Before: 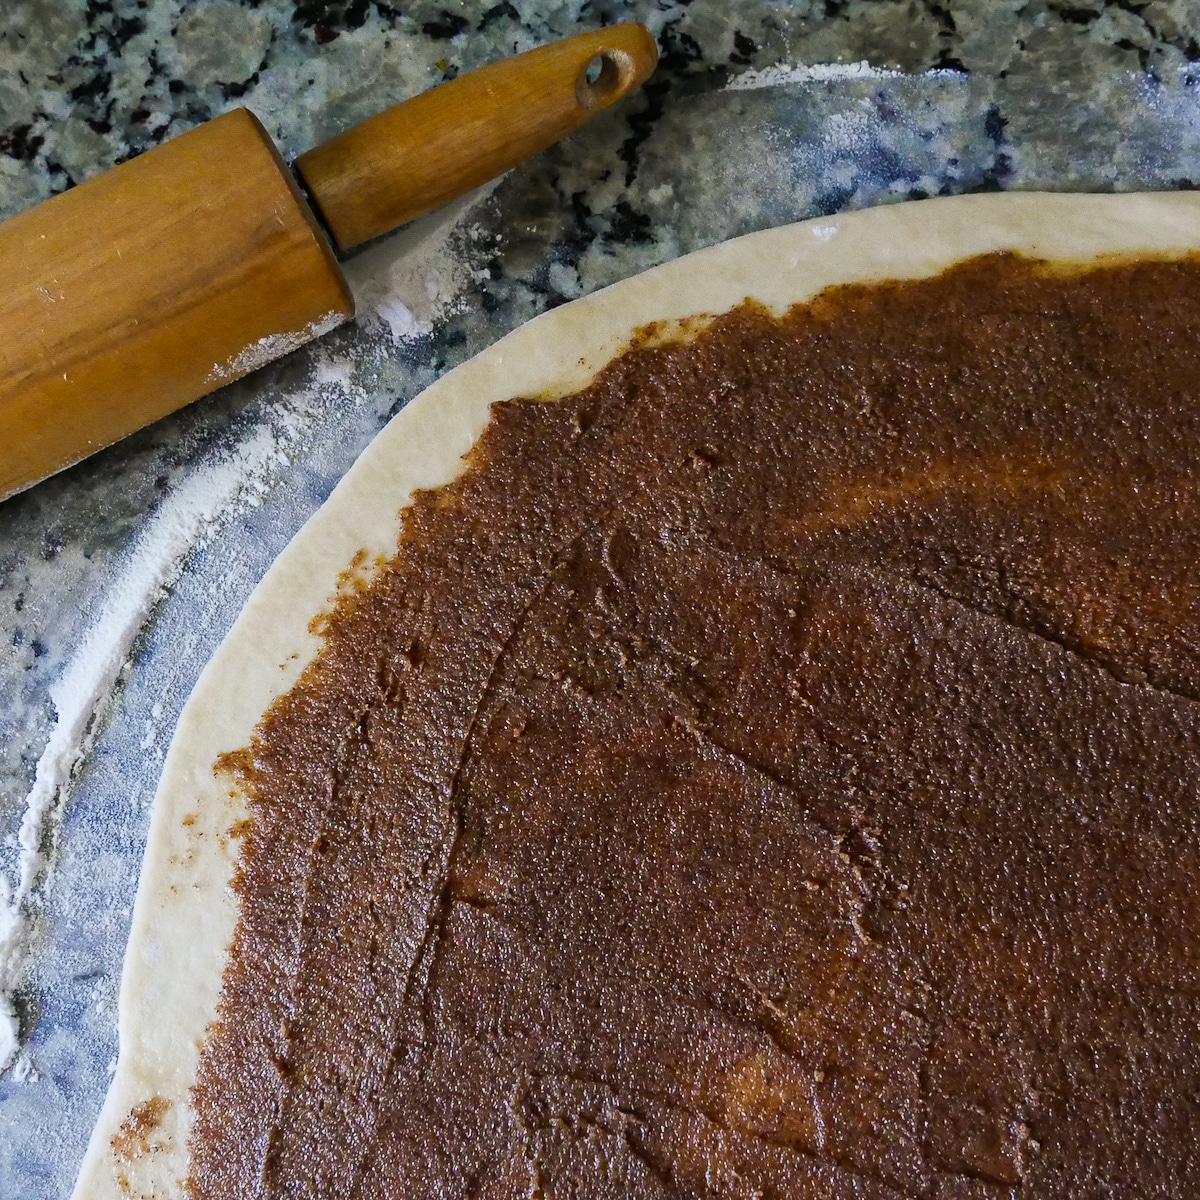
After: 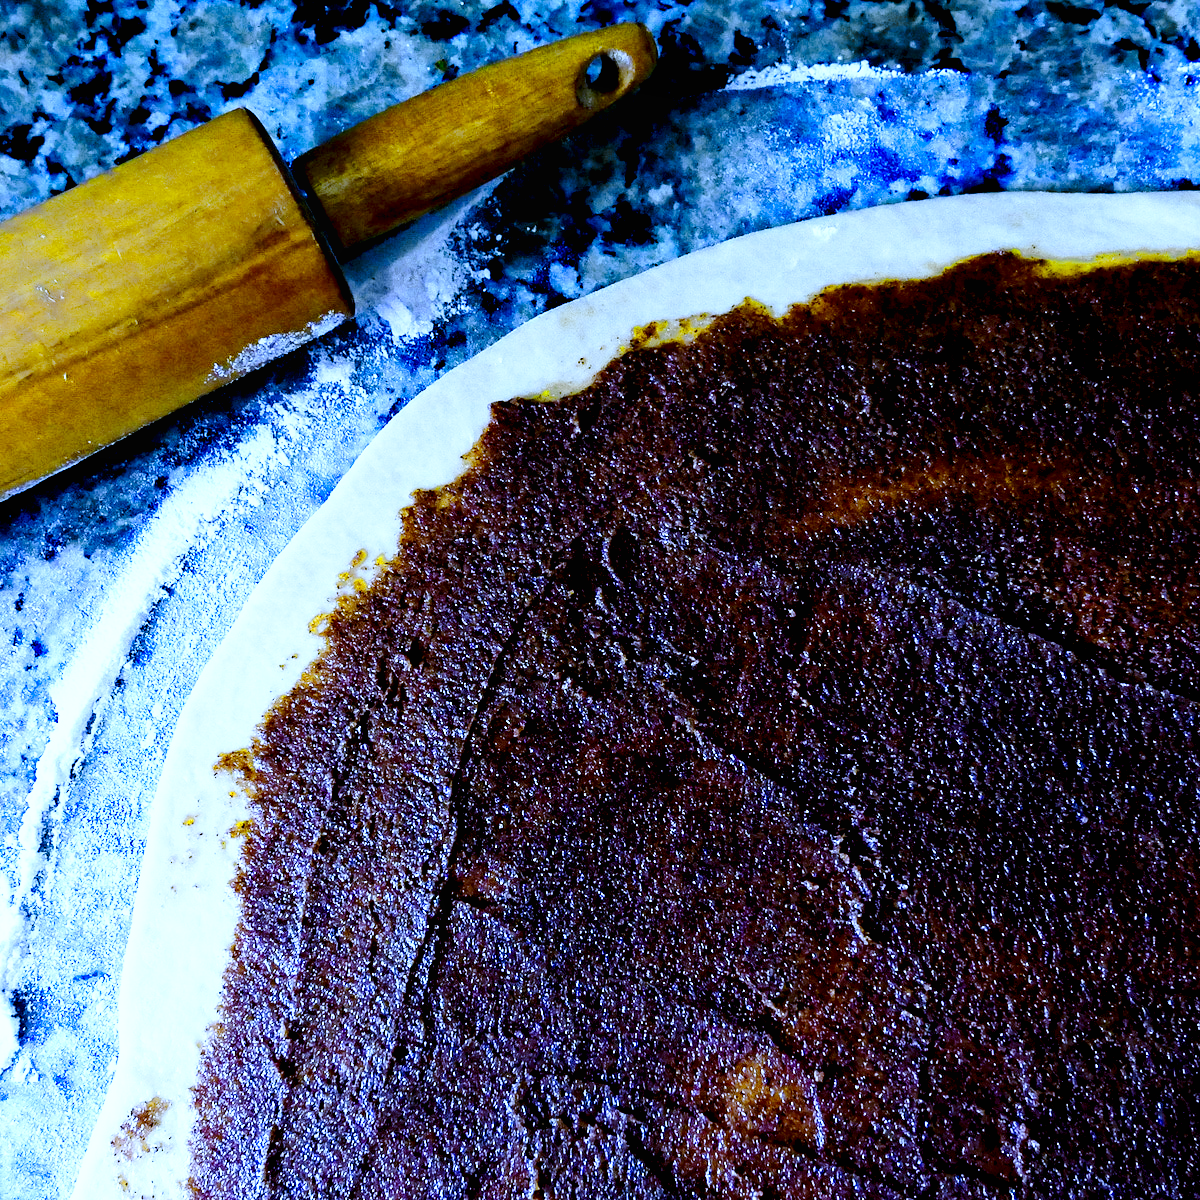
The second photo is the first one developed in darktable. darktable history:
exposure: black level correction 0.029, exposure -0.073 EV, compensate highlight preservation false
local contrast: mode bilateral grid, contrast 100, coarseness 100, detail 91%, midtone range 0.2
shadows and highlights: shadows 0, highlights 40
white balance: red 0.766, blue 1.537
haze removal: compatibility mode true, adaptive false
color zones: curves: ch0 [(0.004, 0.305) (0.261, 0.623) (0.389, 0.399) (0.708, 0.571) (0.947, 0.34)]; ch1 [(0.025, 0.645) (0.229, 0.584) (0.326, 0.551) (0.484, 0.262) (0.757, 0.643)]
base curve: curves: ch0 [(0, 0) (0.028, 0.03) (0.121, 0.232) (0.46, 0.748) (0.859, 0.968) (1, 1)], preserve colors none
